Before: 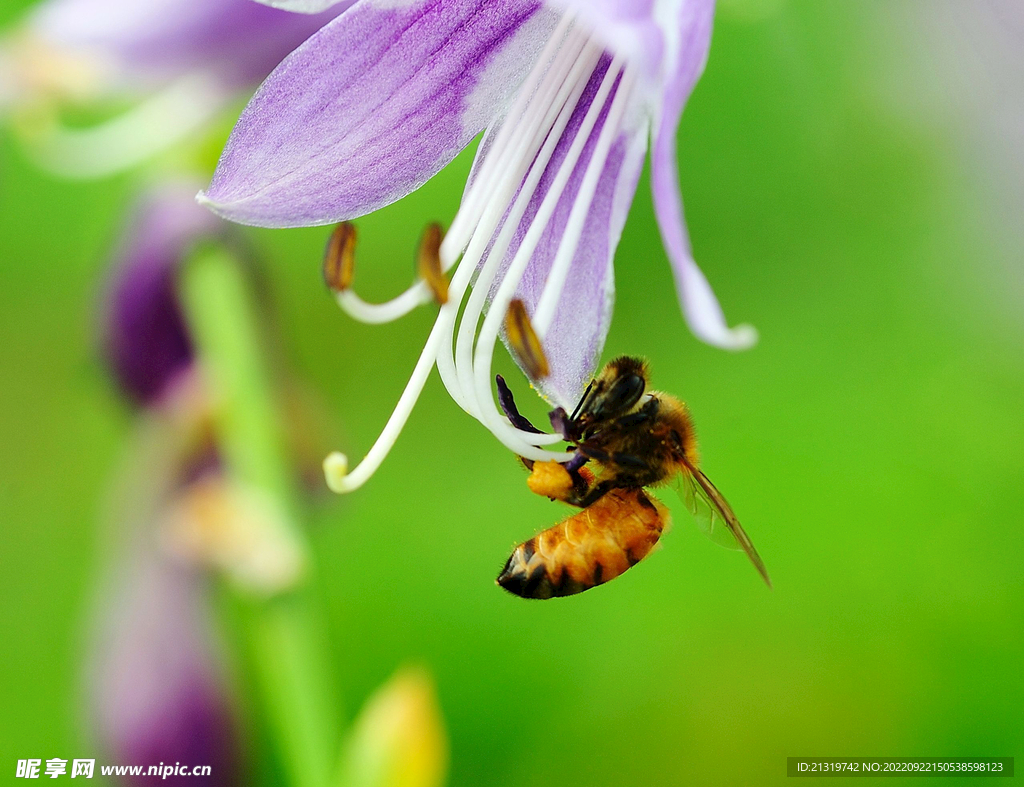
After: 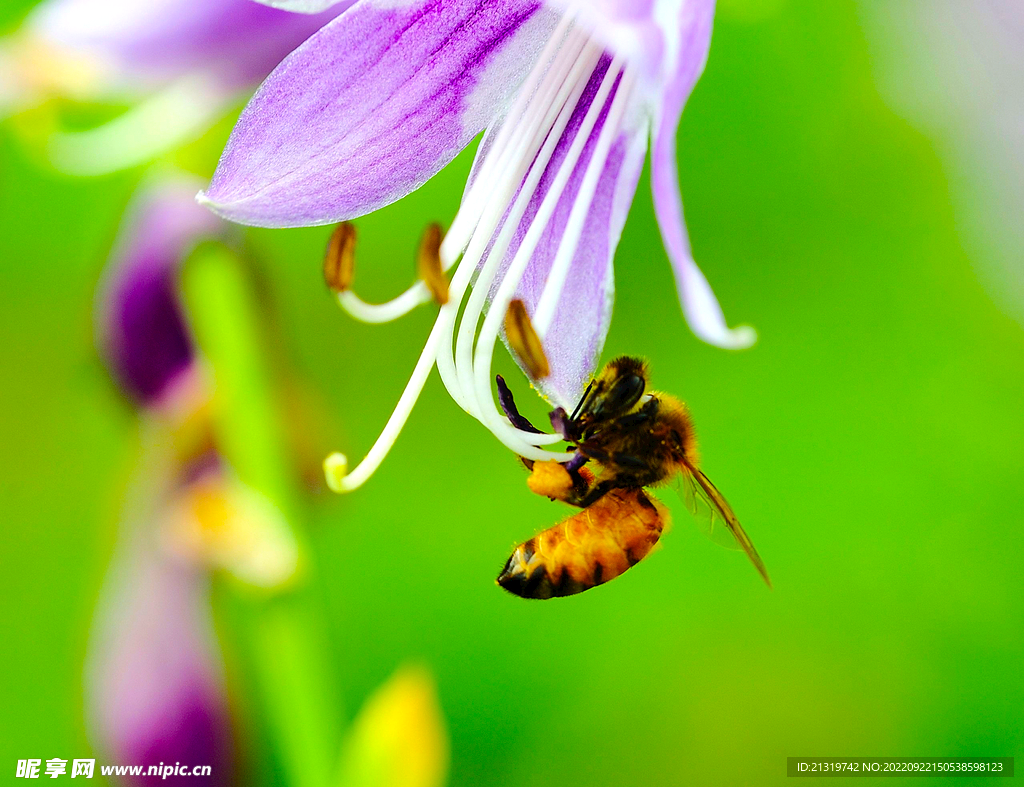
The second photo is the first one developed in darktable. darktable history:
color balance rgb: shadows lift › chroma 2.019%, shadows lift › hue 50.23°, perceptual saturation grading › global saturation 30.813%, perceptual brilliance grading › mid-tones 9.513%, perceptual brilliance grading › shadows 15.035%, global vibrance 30.255%, contrast 10.648%
